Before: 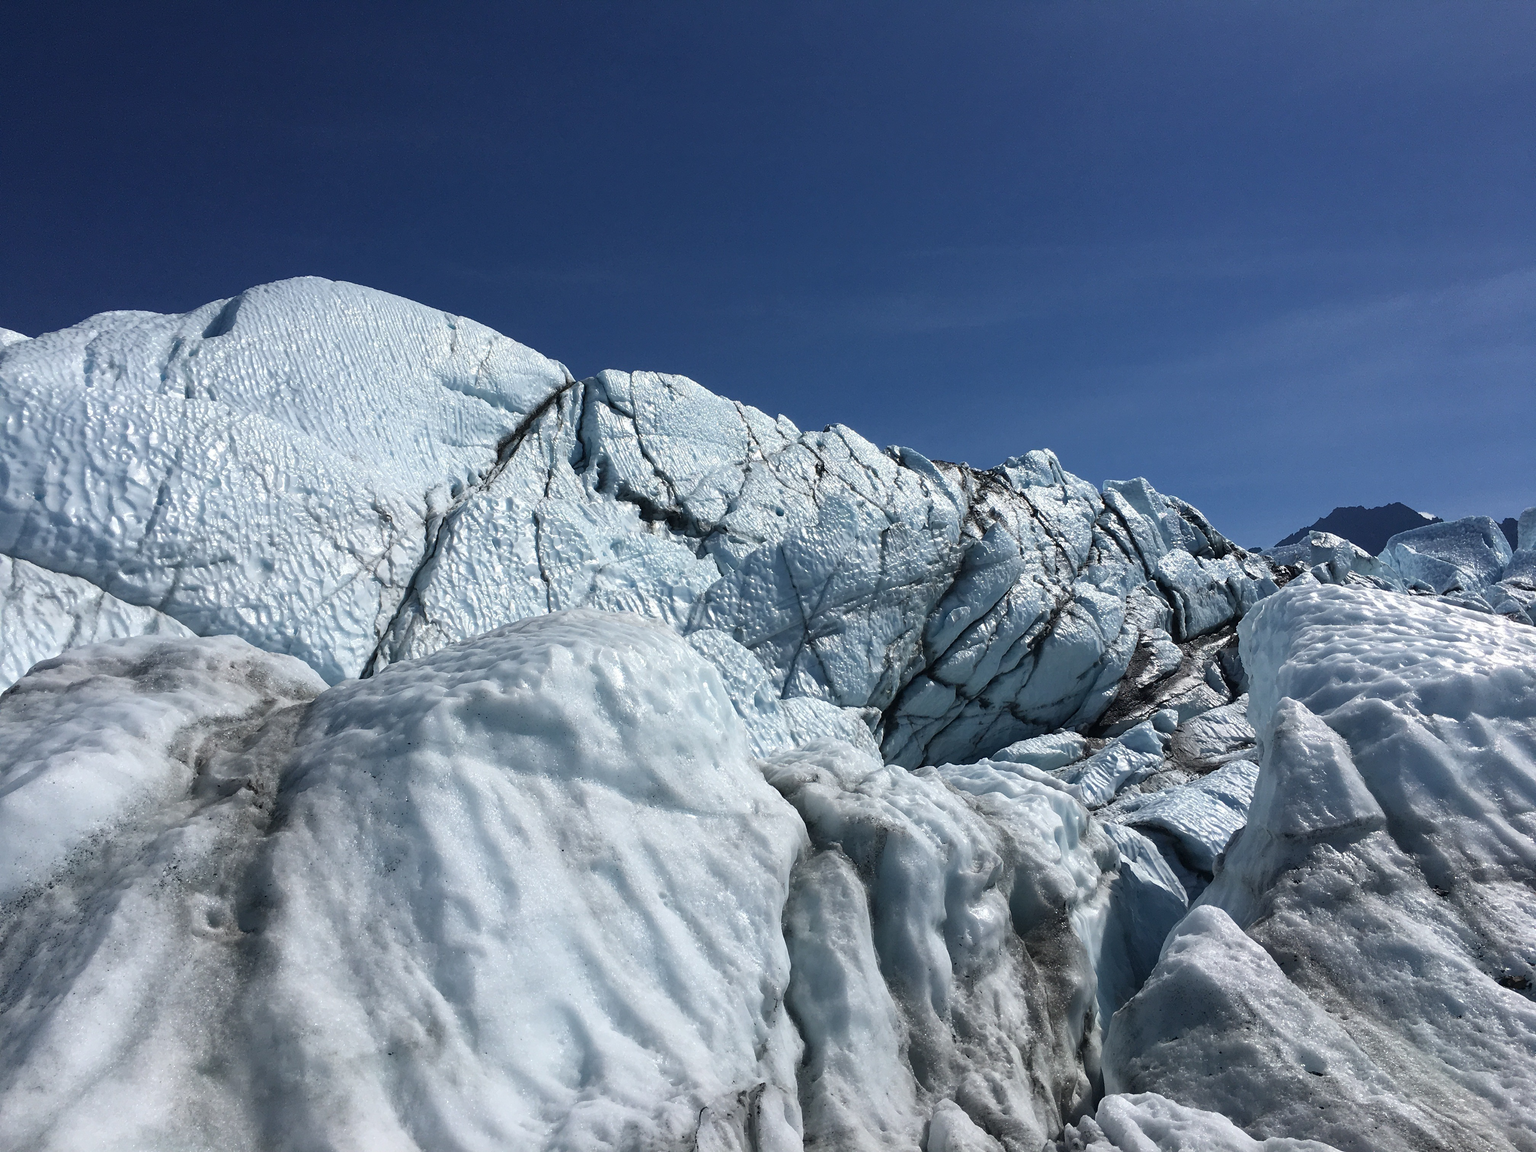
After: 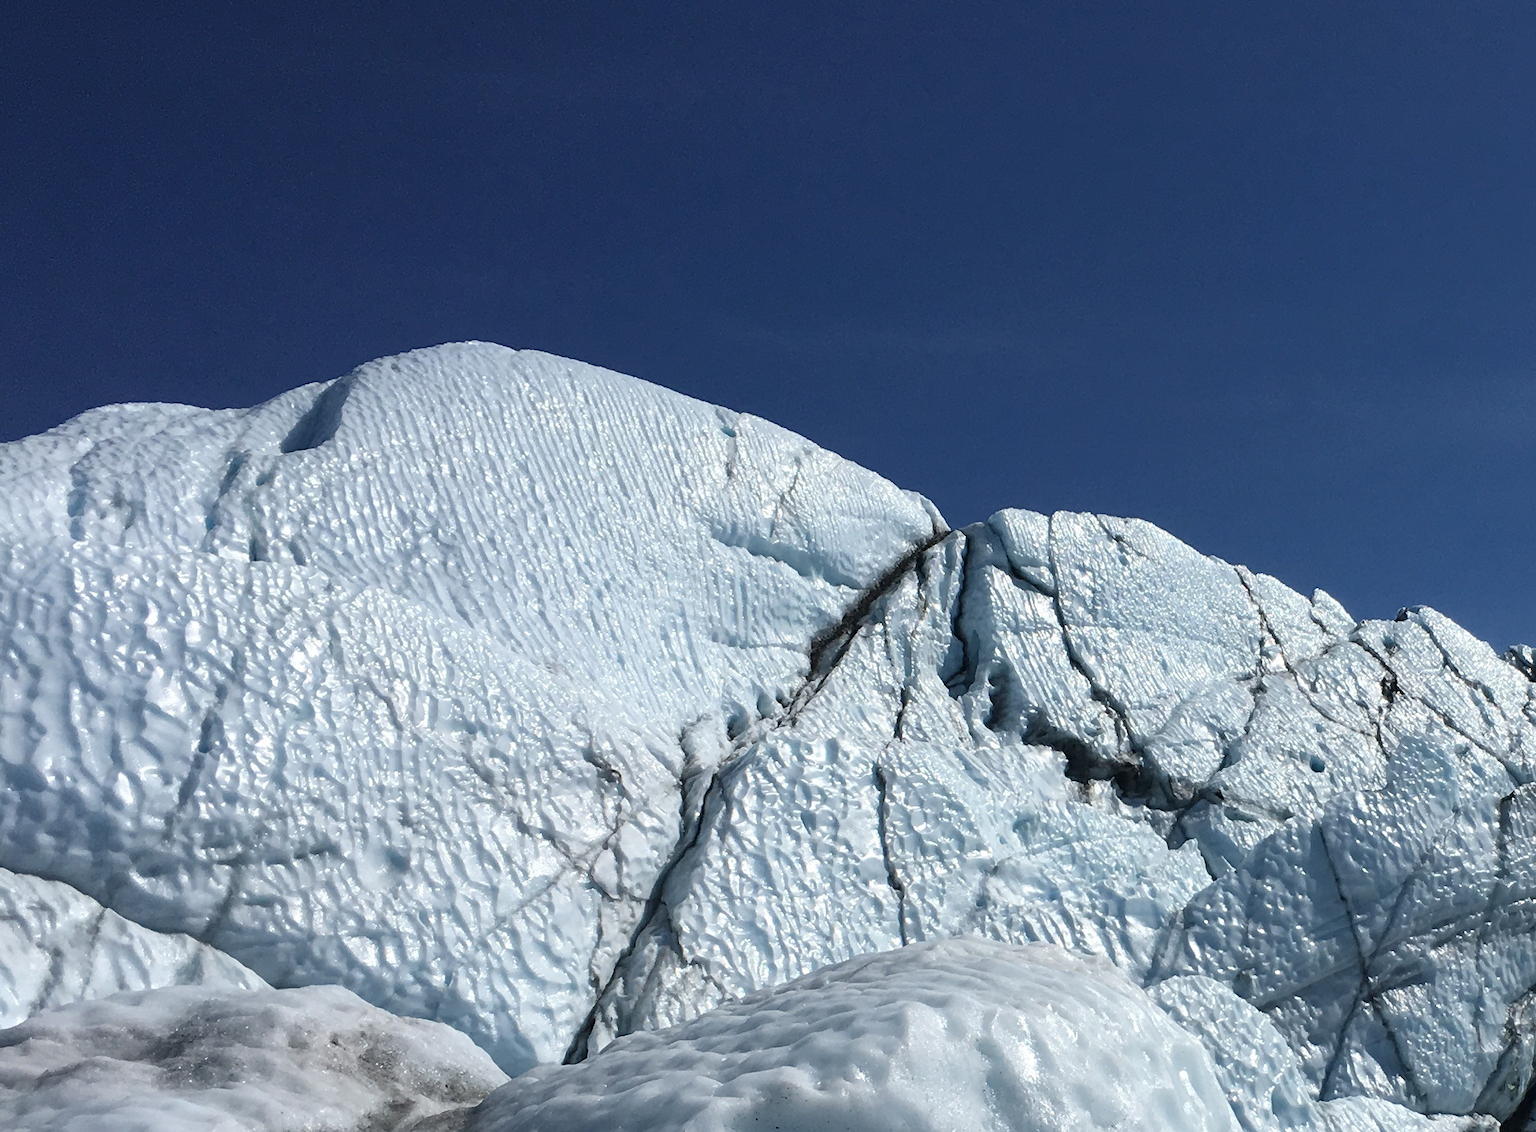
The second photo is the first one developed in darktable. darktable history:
crop and rotate: left 3.02%, top 7.516%, right 41.258%, bottom 37.702%
